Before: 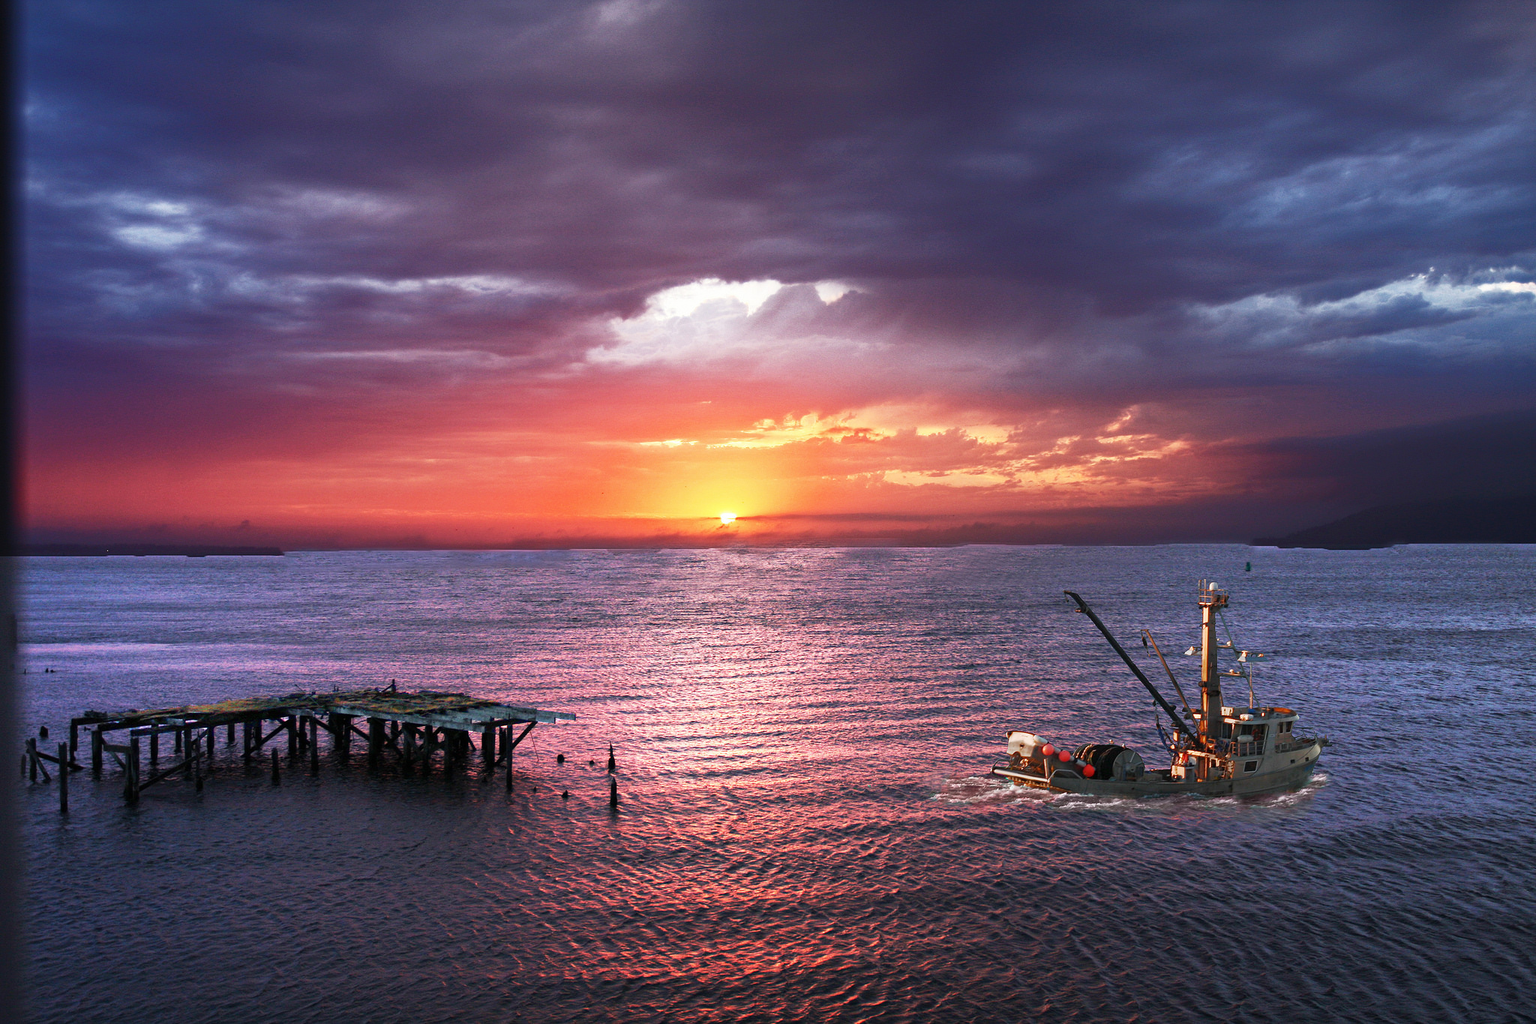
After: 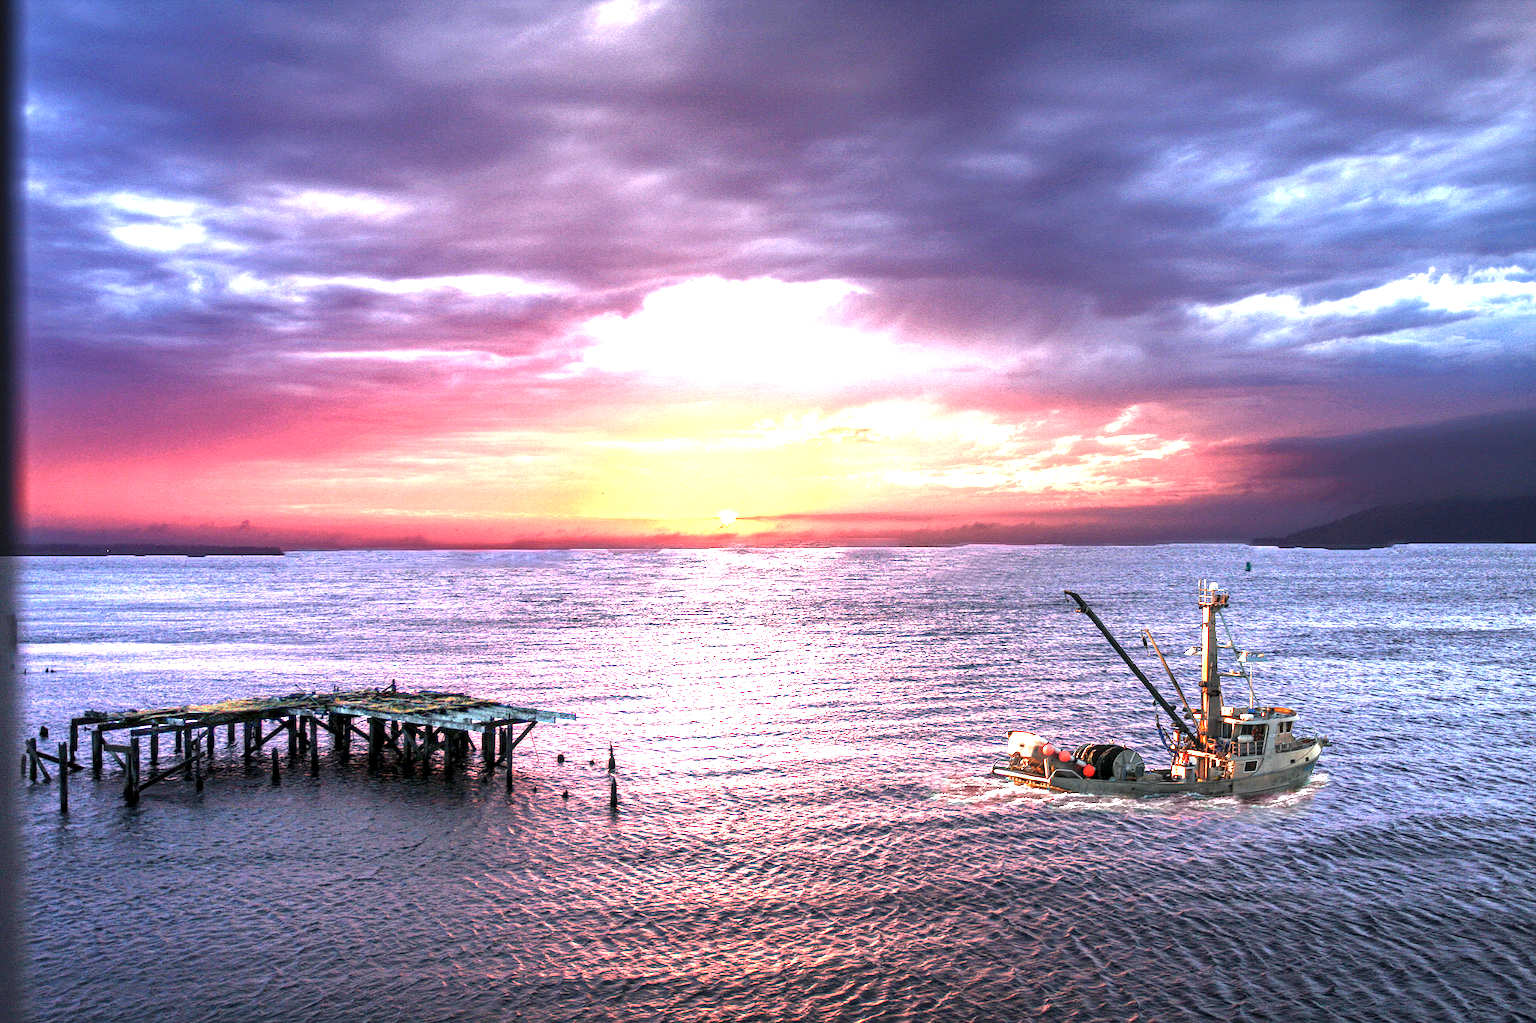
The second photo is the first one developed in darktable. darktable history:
local contrast: detail 160%
exposure: black level correction 0, exposure 1.746 EV, compensate highlight preservation false
